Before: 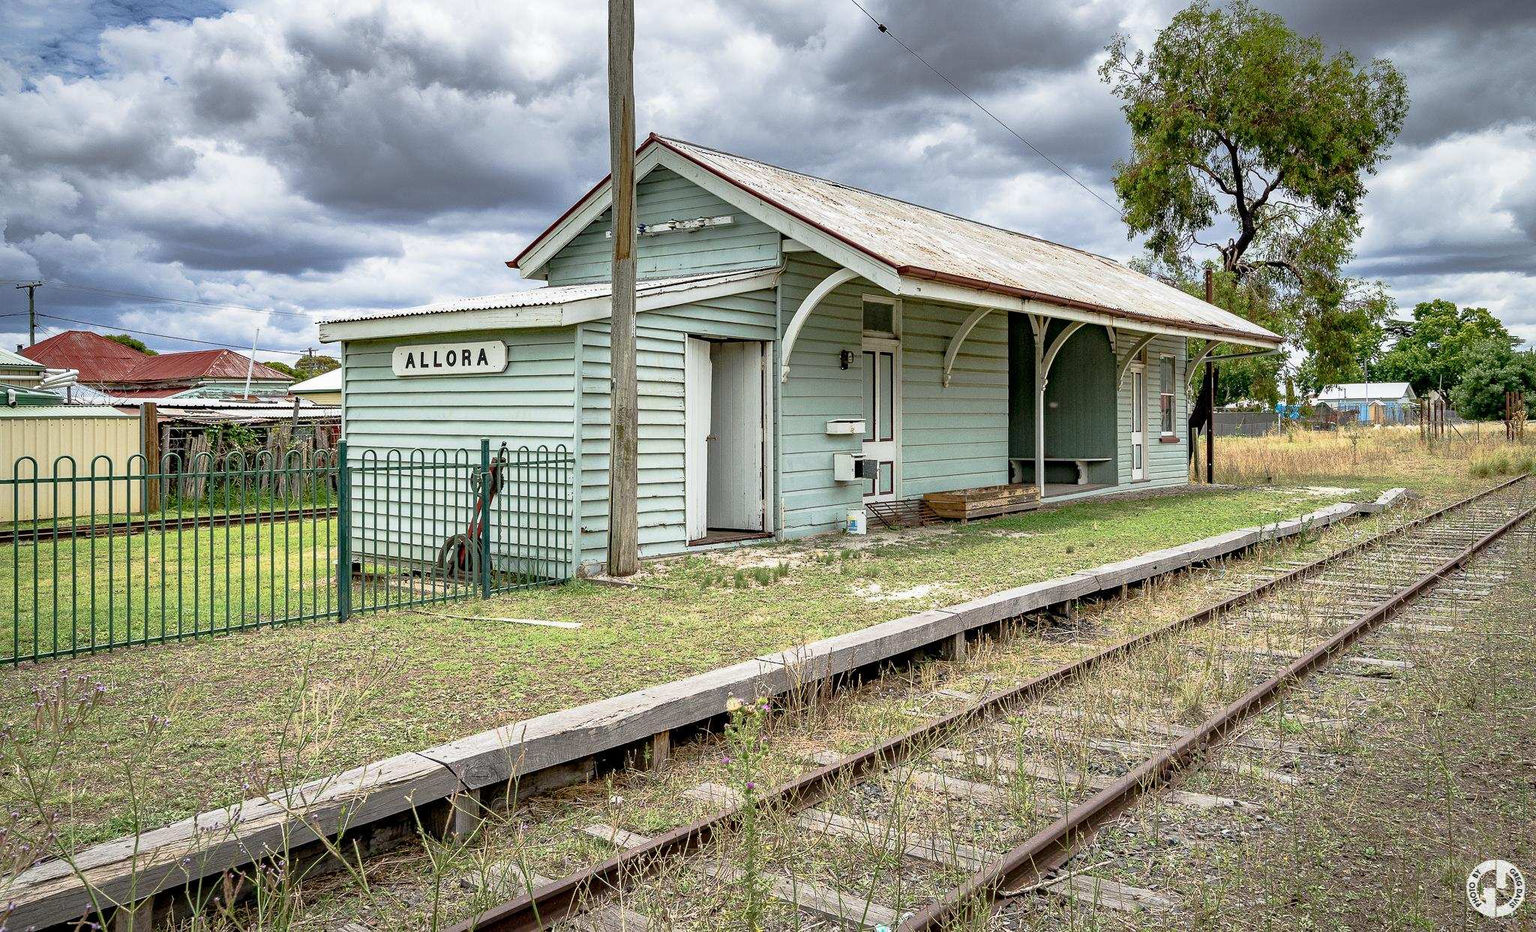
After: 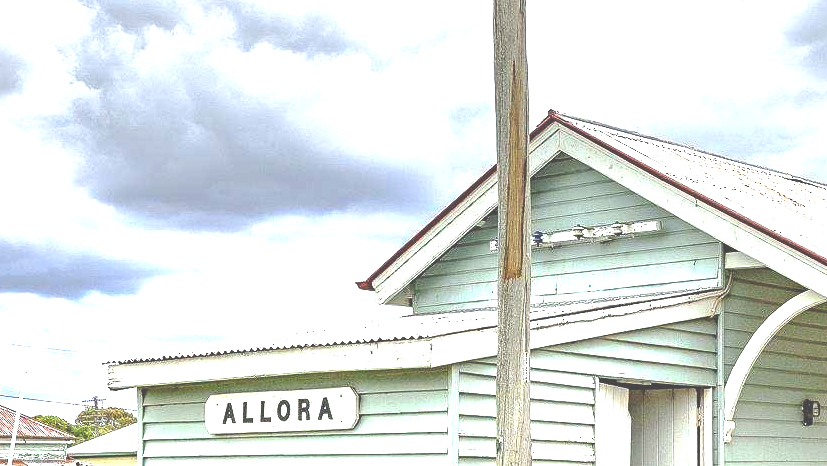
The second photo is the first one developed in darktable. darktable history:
crop: left 15.566%, top 5.459%, right 44.042%, bottom 56.944%
contrast equalizer: octaves 7, y [[0.5, 0.502, 0.506, 0.511, 0.52, 0.537], [0.5 ×6], [0.505, 0.509, 0.518, 0.534, 0.553, 0.561], [0 ×6], [0 ×6]], mix 0.168
exposure: black level correction -0.023, exposure 1.396 EV, compensate exposure bias true, compensate highlight preservation false
